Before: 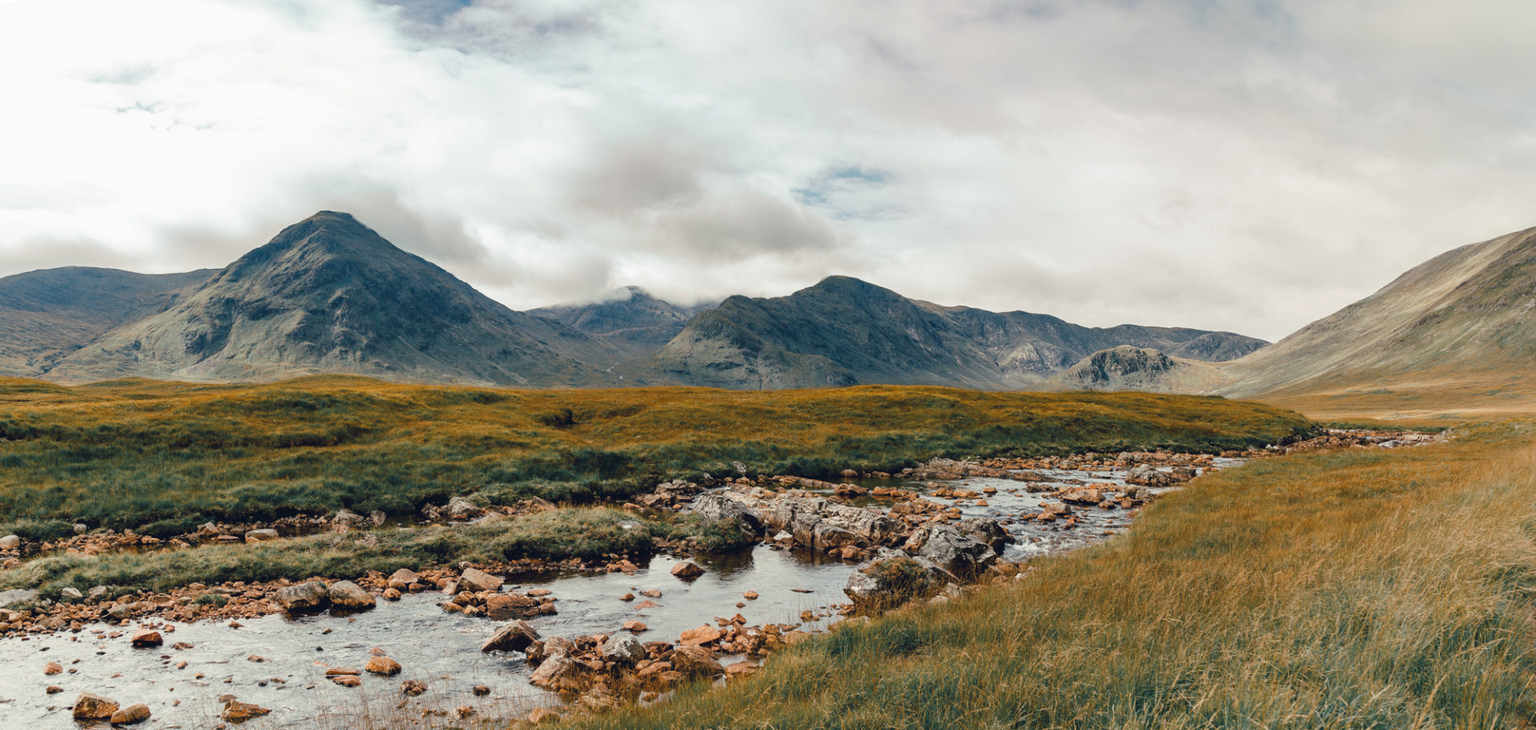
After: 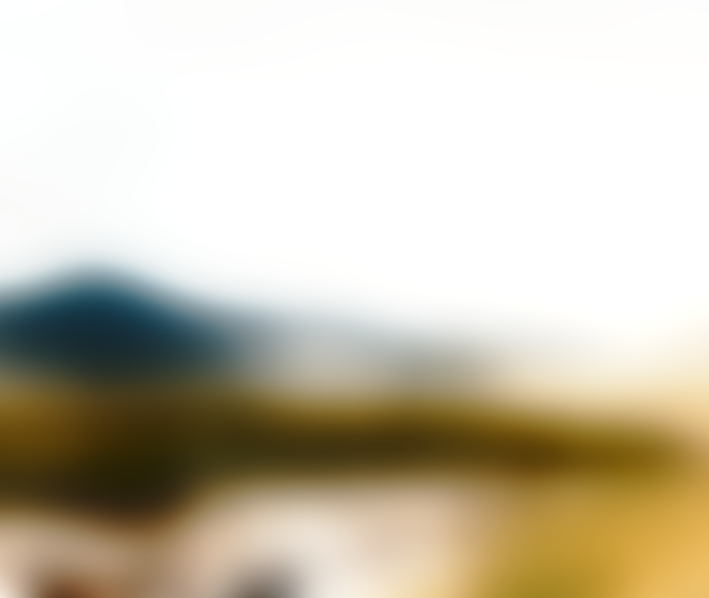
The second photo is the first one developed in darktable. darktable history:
exposure: black level correction 0, exposure 1.1 EV, compensate exposure bias true, compensate highlight preservation false
crop and rotate: left 49.936%, top 10.094%, right 13.136%, bottom 24.256%
lowpass: radius 31.92, contrast 1.72, brightness -0.98, saturation 0.94
graduated density: on, module defaults
local contrast: on, module defaults
base curve: curves: ch0 [(0, 0) (0.028, 0.03) (0.121, 0.232) (0.46, 0.748) (0.859, 0.968) (1, 1)], preserve colors none
sharpen: on, module defaults
